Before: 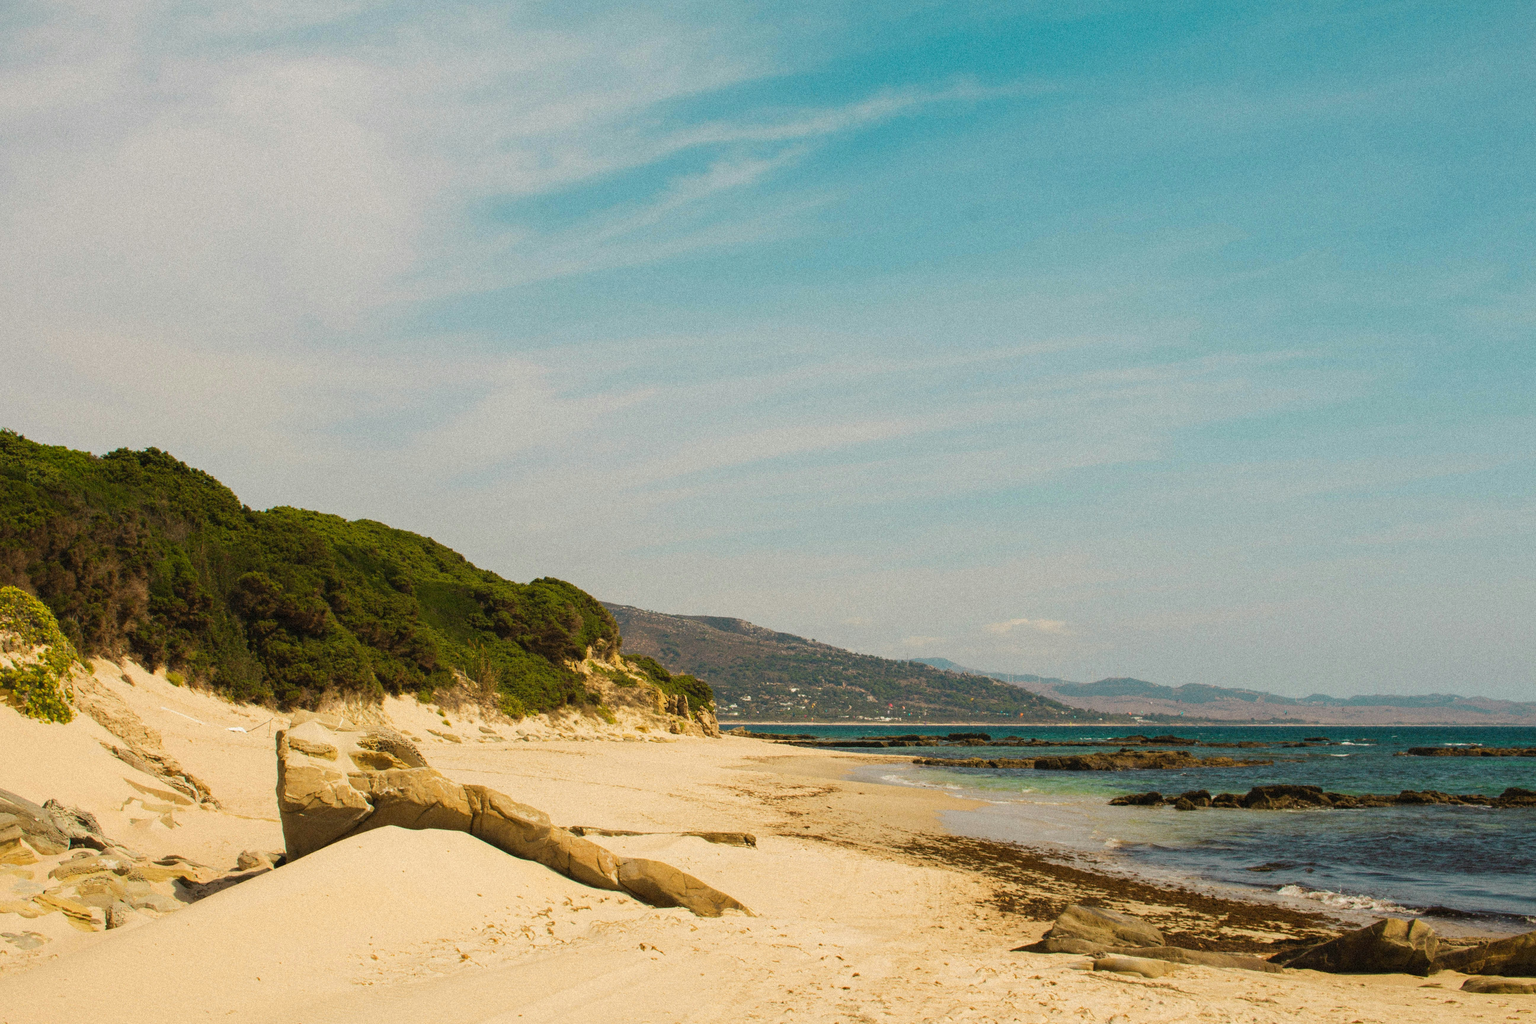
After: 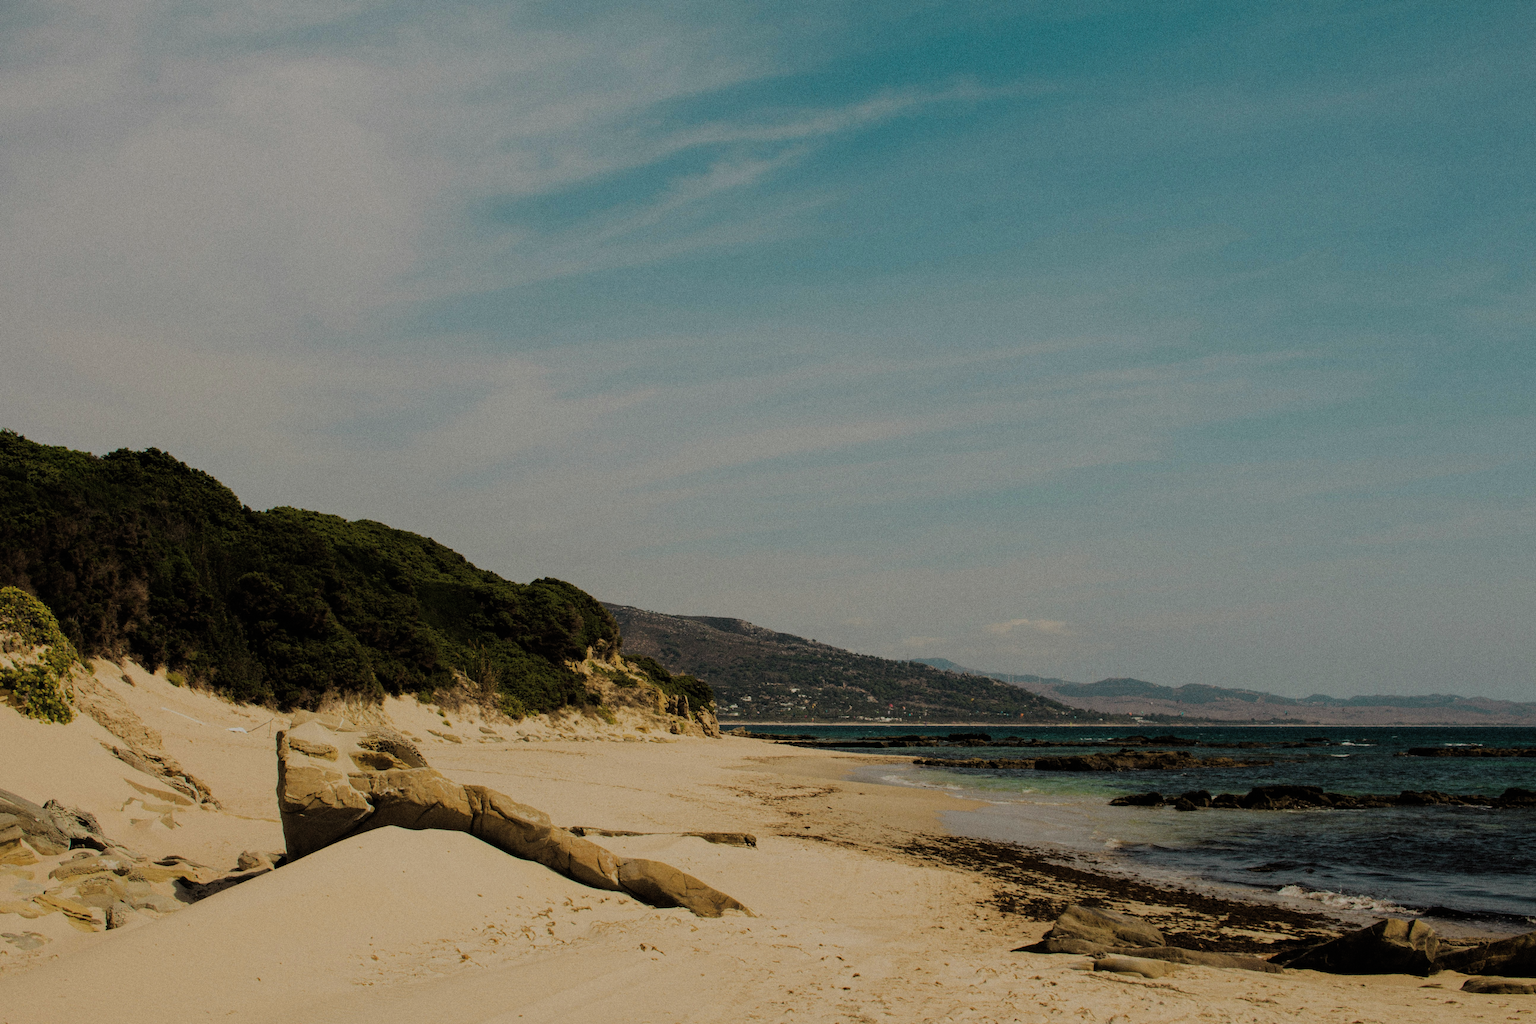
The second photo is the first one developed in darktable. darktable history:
exposure: black level correction -0.016, exposure -1.018 EV, compensate highlight preservation false
filmic rgb: black relative exposure -5 EV, hardness 2.88, contrast 1.3, highlights saturation mix -30%
